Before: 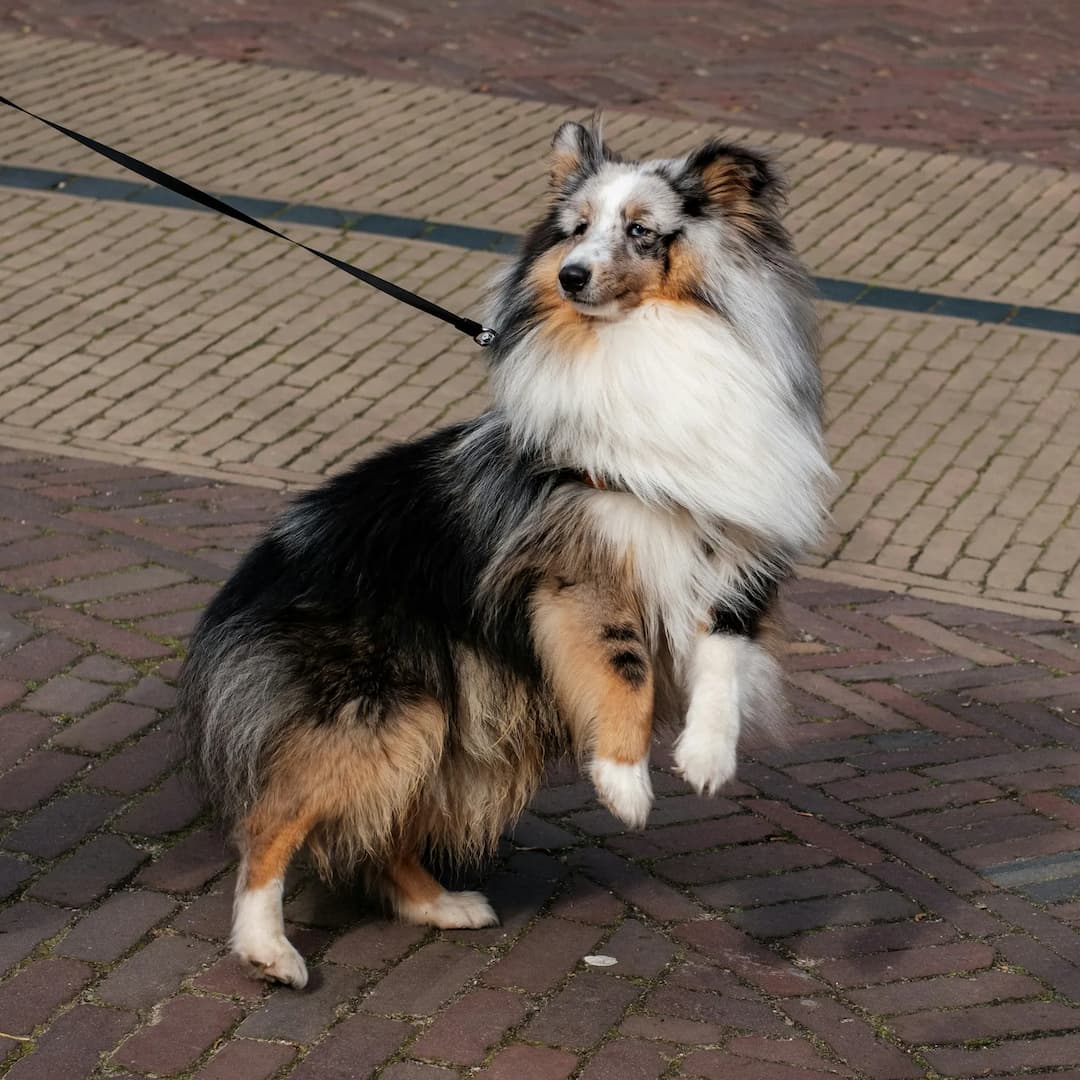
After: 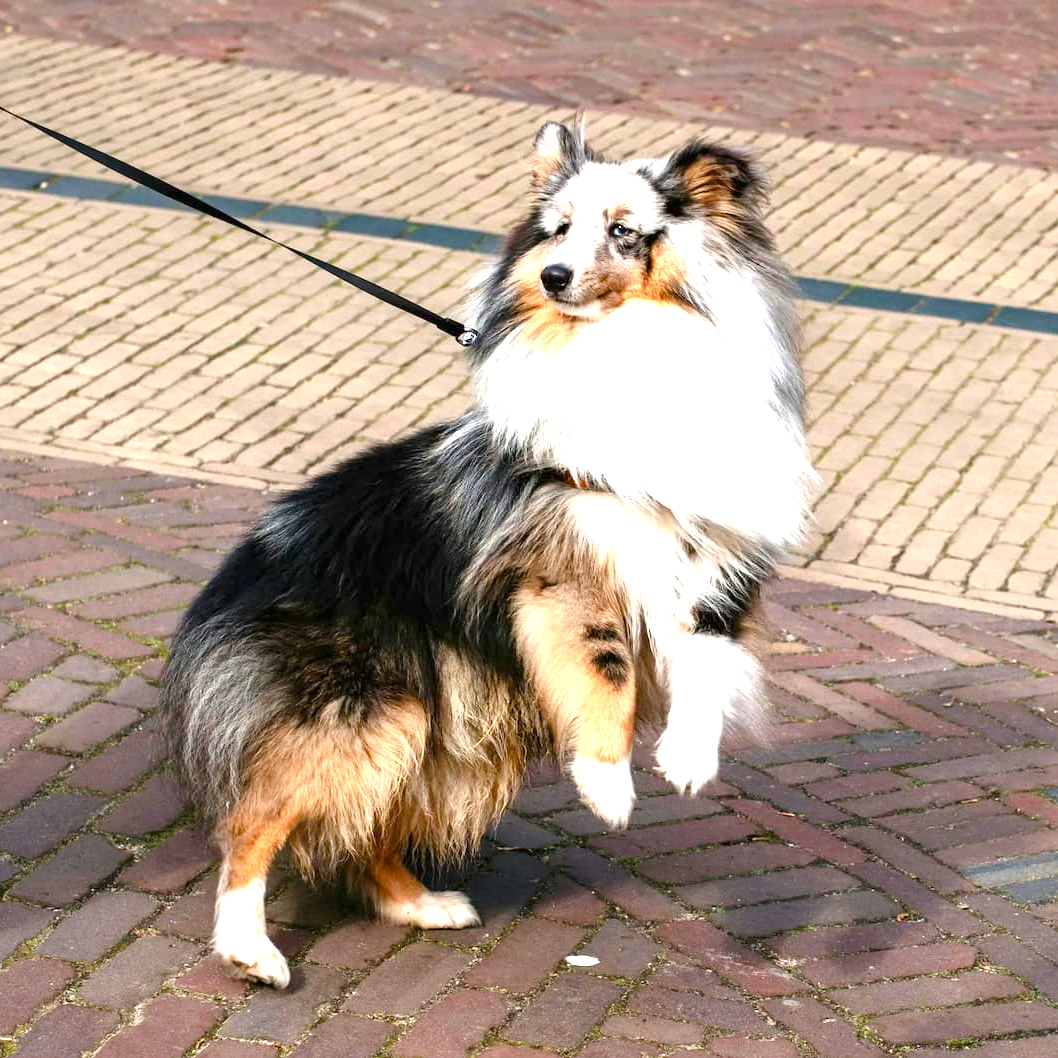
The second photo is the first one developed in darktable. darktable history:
exposure: black level correction 0, exposure 1.675 EV, compensate exposure bias true, compensate highlight preservation false
crop: left 1.743%, right 0.268%, bottom 2.011%
color balance rgb: perceptual saturation grading › global saturation 20%, perceptual saturation grading › highlights -25%, perceptual saturation grading › shadows 50%
